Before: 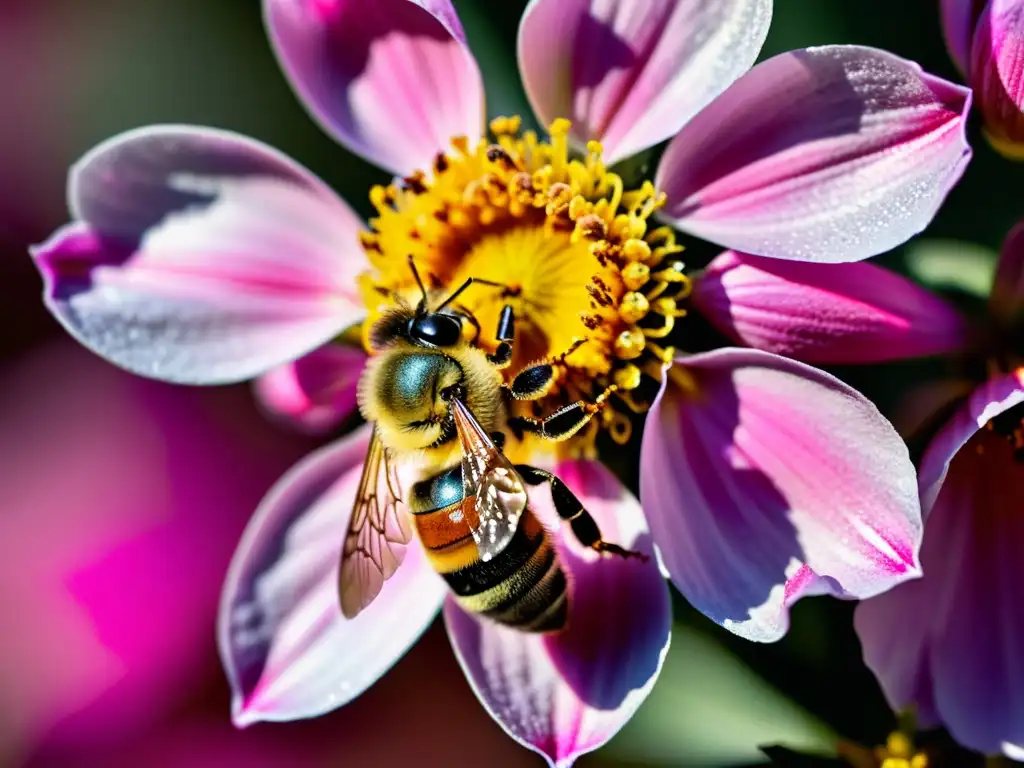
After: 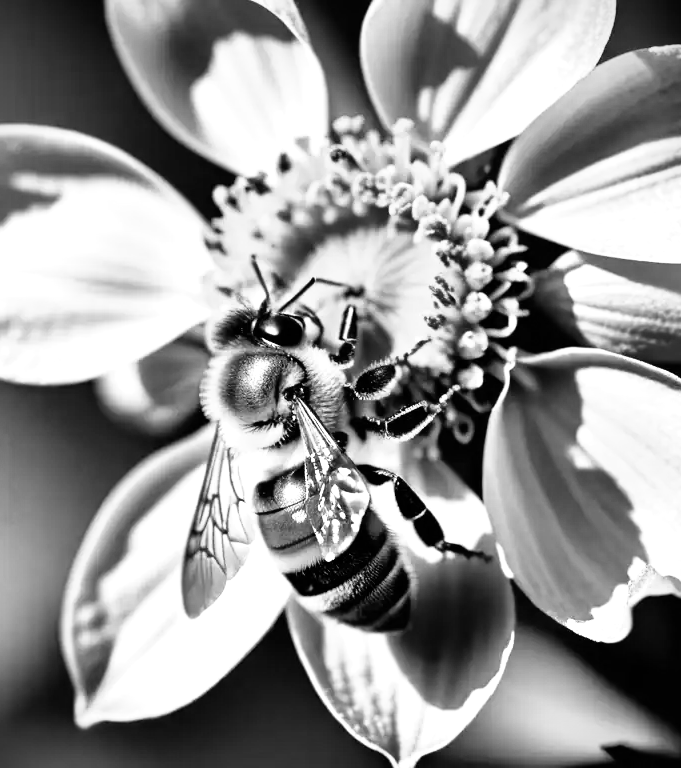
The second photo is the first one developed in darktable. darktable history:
vignetting: fall-off start 91.75%, brightness -0.478
crop and rotate: left 15.357%, right 18.047%
color calibration: output gray [0.23, 0.37, 0.4, 0], illuminant as shot in camera, x 0.358, y 0.373, temperature 4628.91 K
base curve: curves: ch0 [(0, 0) (0.688, 0.865) (1, 1)], preserve colors none
tone equalizer: -8 EV -0.773 EV, -7 EV -0.677 EV, -6 EV -0.617 EV, -5 EV -0.415 EV, -3 EV 0.394 EV, -2 EV 0.6 EV, -1 EV 0.689 EV, +0 EV 0.736 EV
